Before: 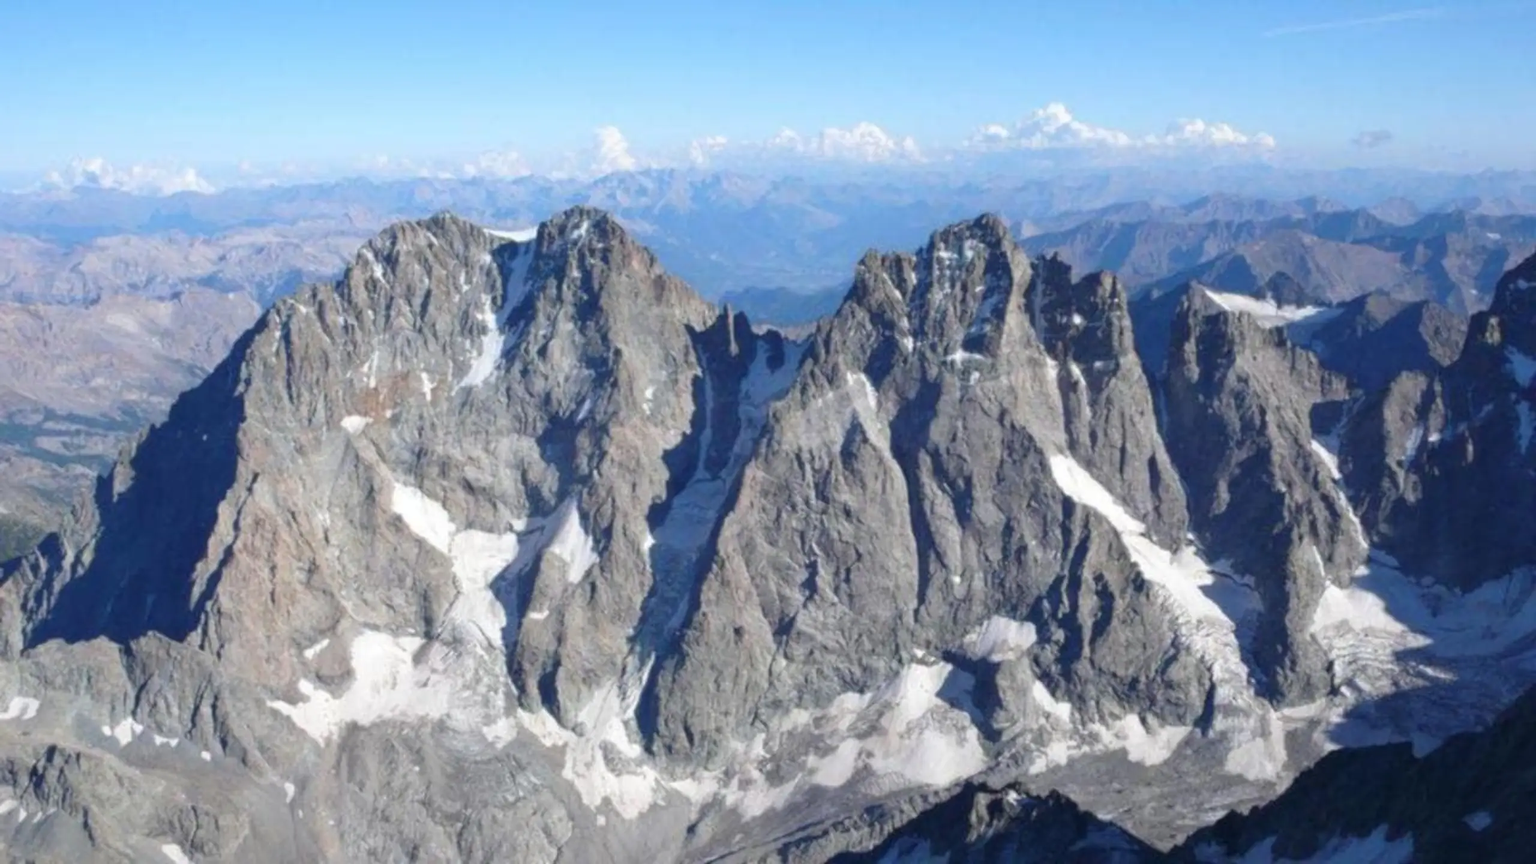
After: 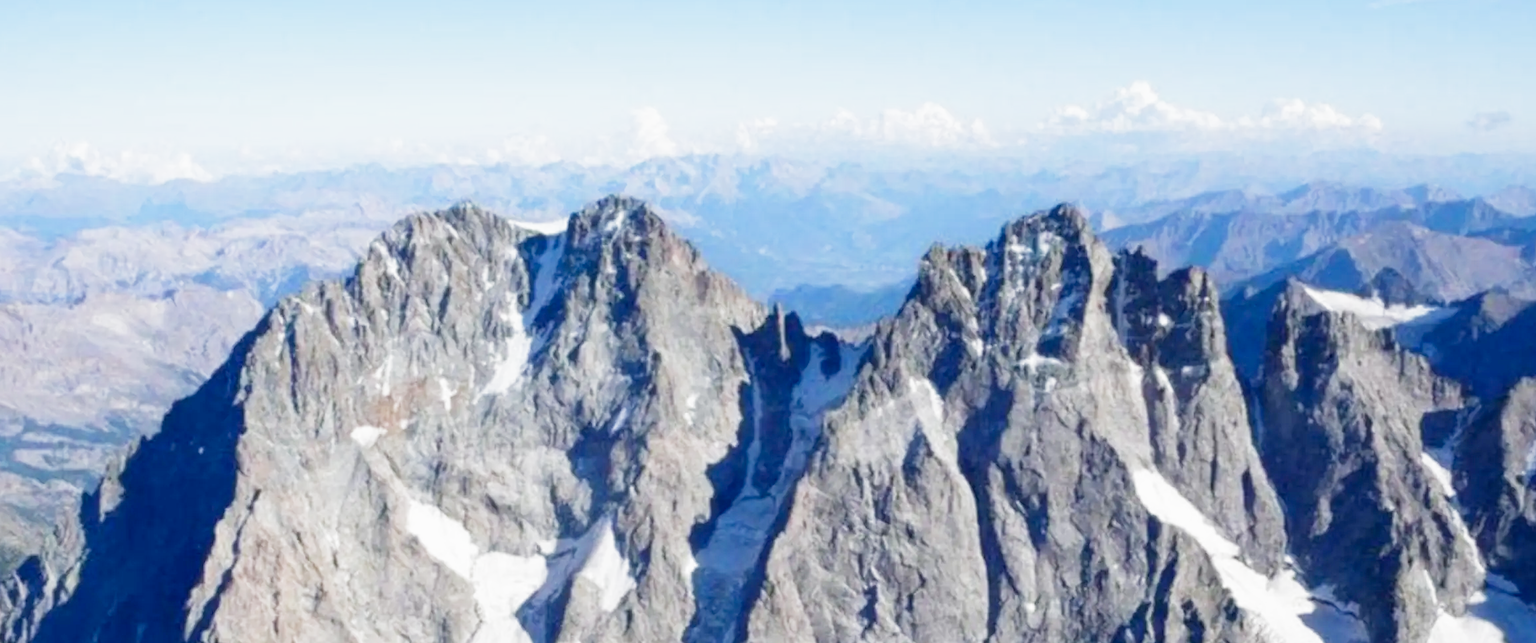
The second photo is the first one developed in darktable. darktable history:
filmic rgb: middle gray luminance 12.74%, black relative exposure -10.13 EV, white relative exposure 3.47 EV, threshold 6 EV, target black luminance 0%, hardness 5.74, latitude 44.69%, contrast 1.221, highlights saturation mix 5%, shadows ↔ highlights balance 26.78%, add noise in highlights 0, preserve chrominance no, color science v3 (2019), use custom middle-gray values true, iterations of high-quality reconstruction 0, contrast in highlights soft, enable highlight reconstruction true
crop: left 1.509%, top 3.452%, right 7.696%, bottom 28.452%
